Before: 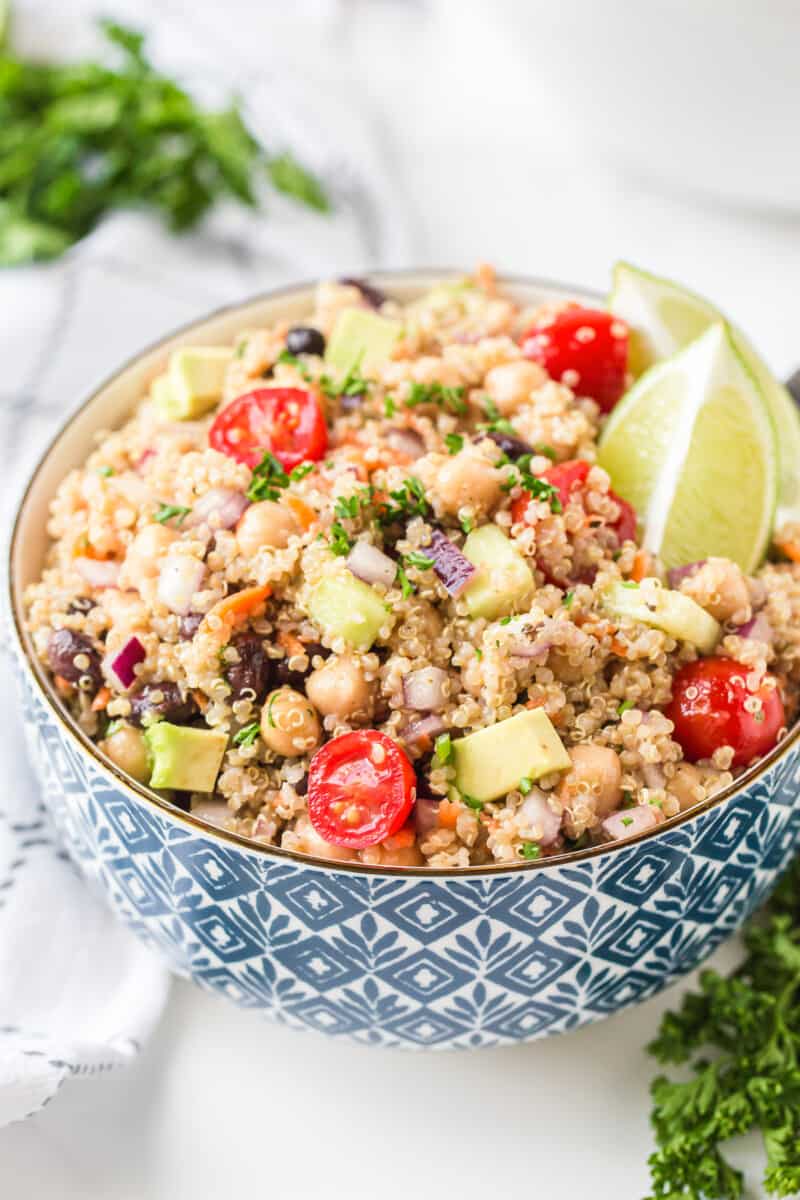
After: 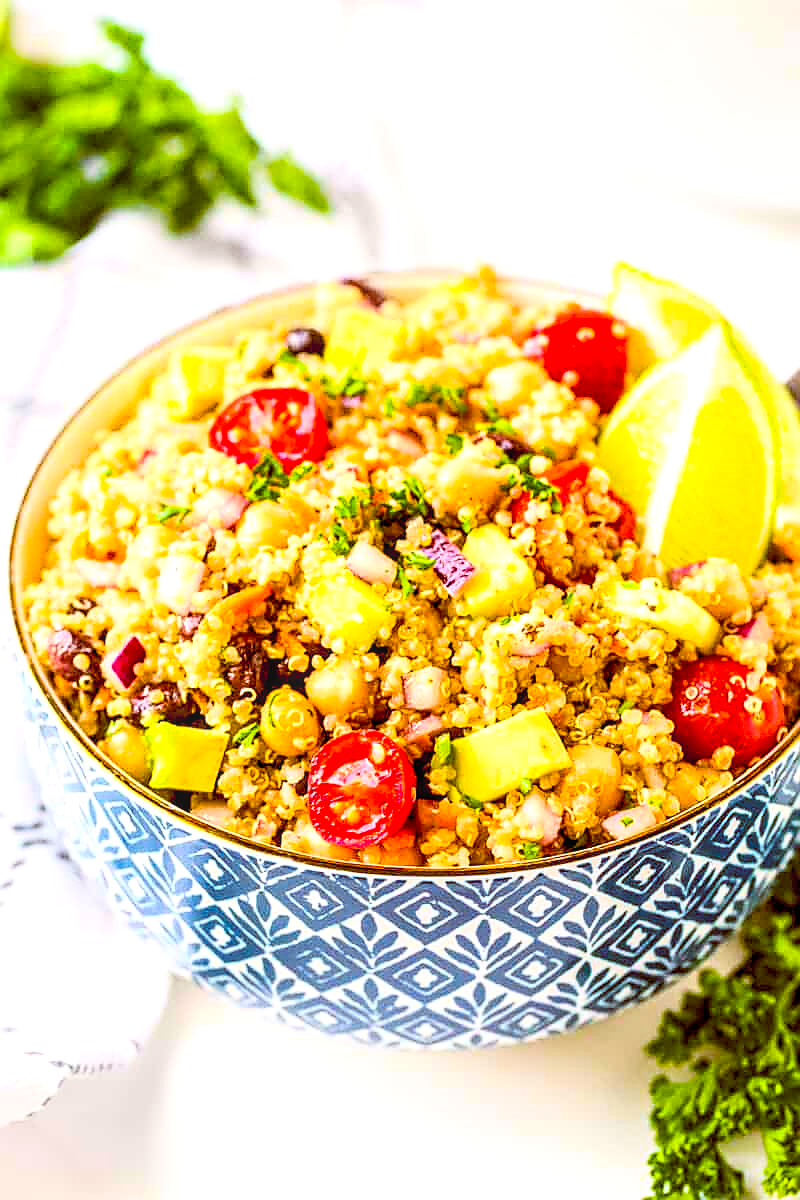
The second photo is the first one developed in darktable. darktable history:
levels: mode automatic, white 99.91%
exposure: black level correction 0.011, compensate highlight preservation false
color balance rgb: global offset › chroma 0.397%, global offset › hue 32.34°, perceptual saturation grading › global saturation 19.996%, perceptual brilliance grading › highlights 11.273%, global vibrance 45.055%
sharpen: radius 1.349, amount 1.232, threshold 0.67
local contrast: on, module defaults
contrast brightness saturation: contrast 0.198, brightness 0.158, saturation 0.218
